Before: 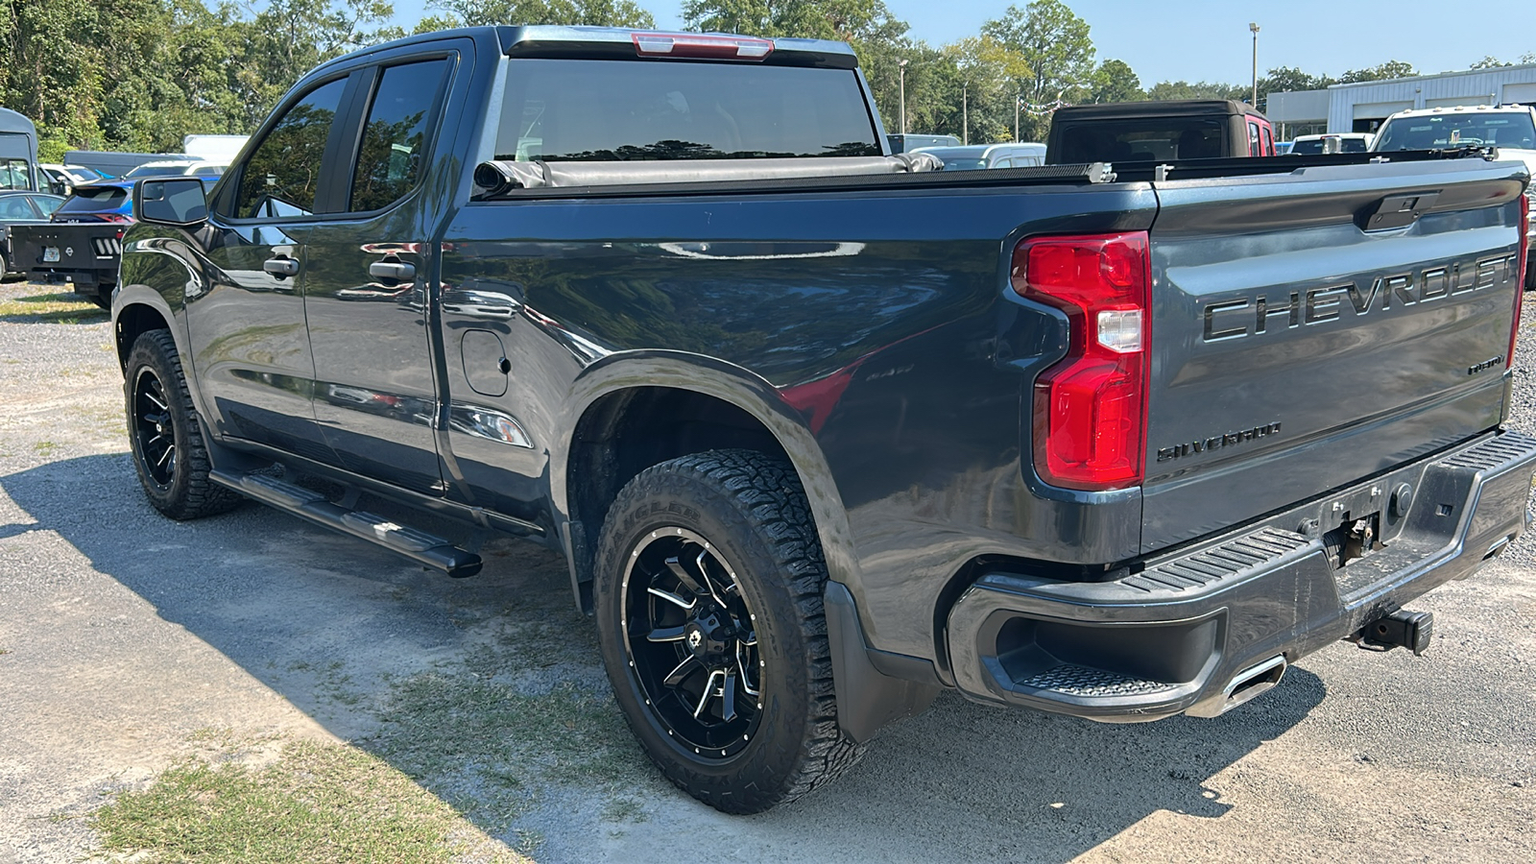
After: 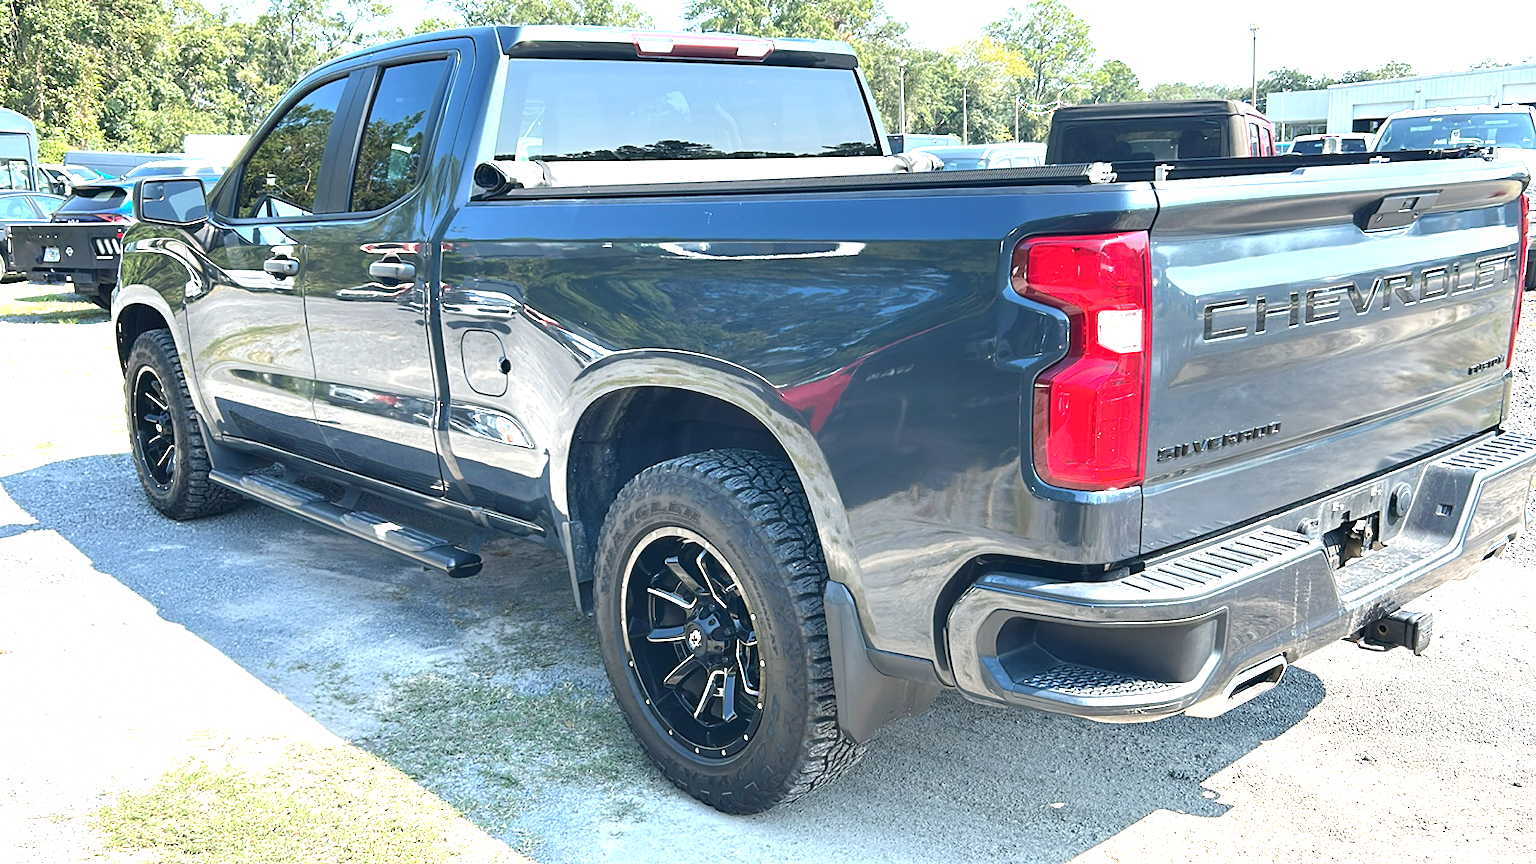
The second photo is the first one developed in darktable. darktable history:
exposure: black level correction 0, exposure 1.571 EV, compensate exposure bias true, compensate highlight preservation false
